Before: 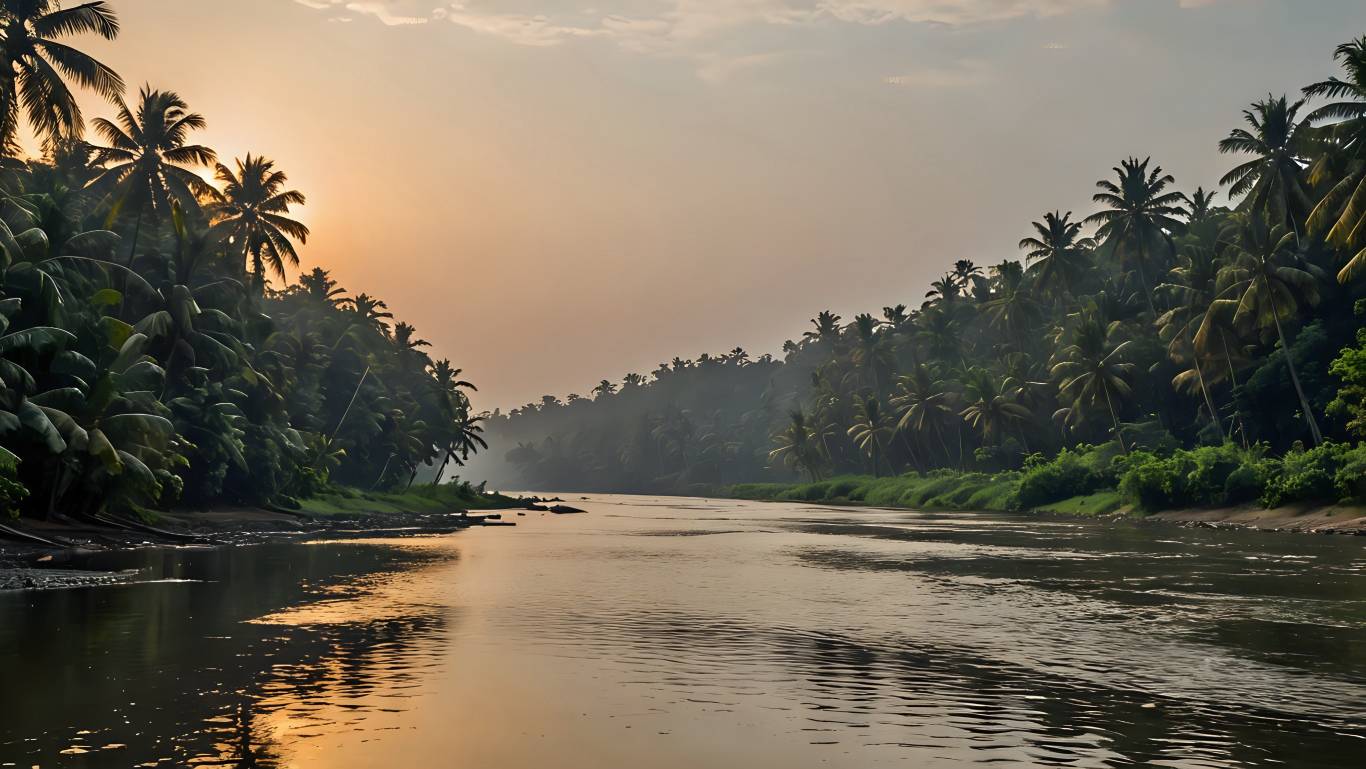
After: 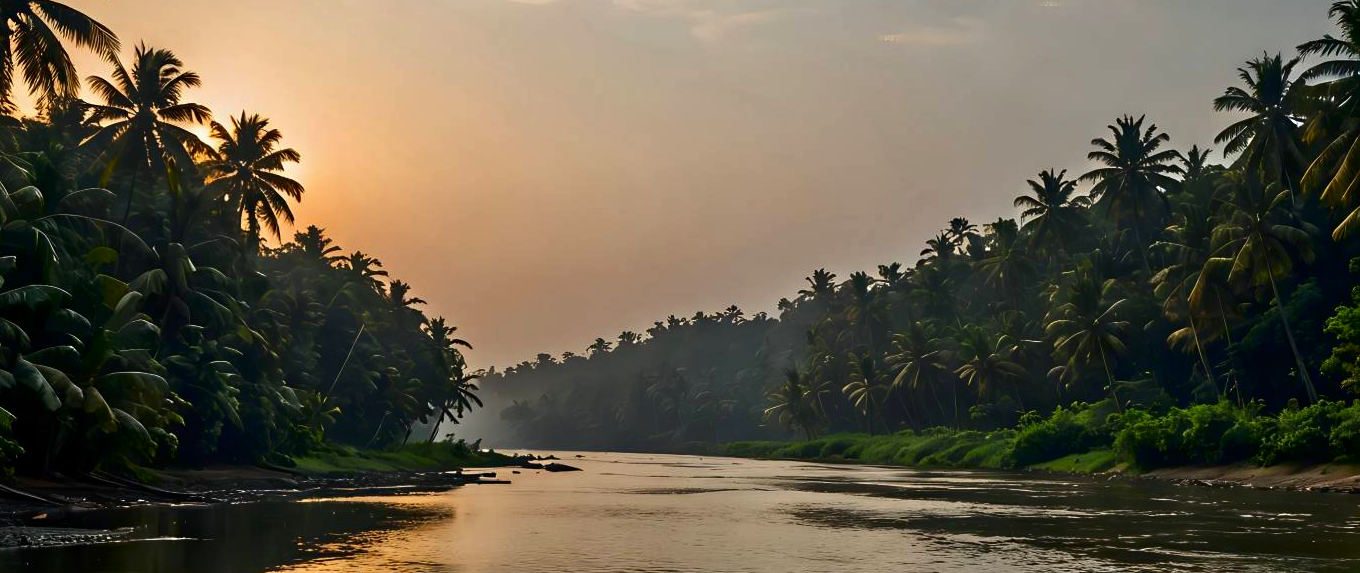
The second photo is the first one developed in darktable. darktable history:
crop: left 0.394%, top 5.529%, bottom 19.88%
contrast brightness saturation: contrast 0.118, brightness -0.118, saturation 0.202
